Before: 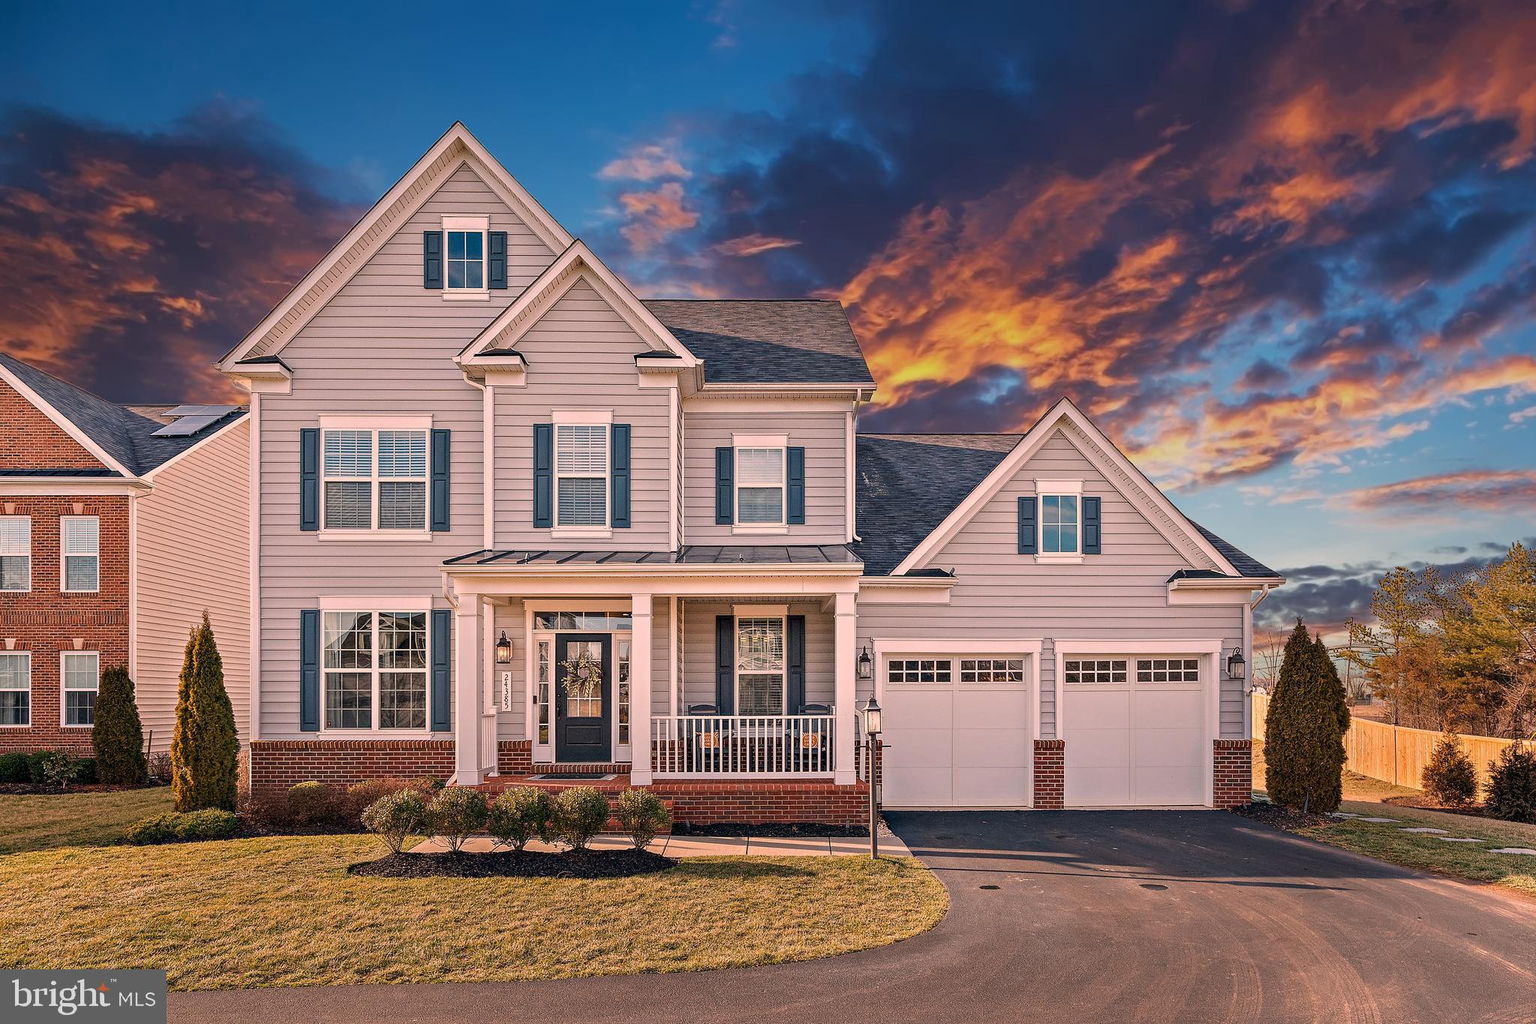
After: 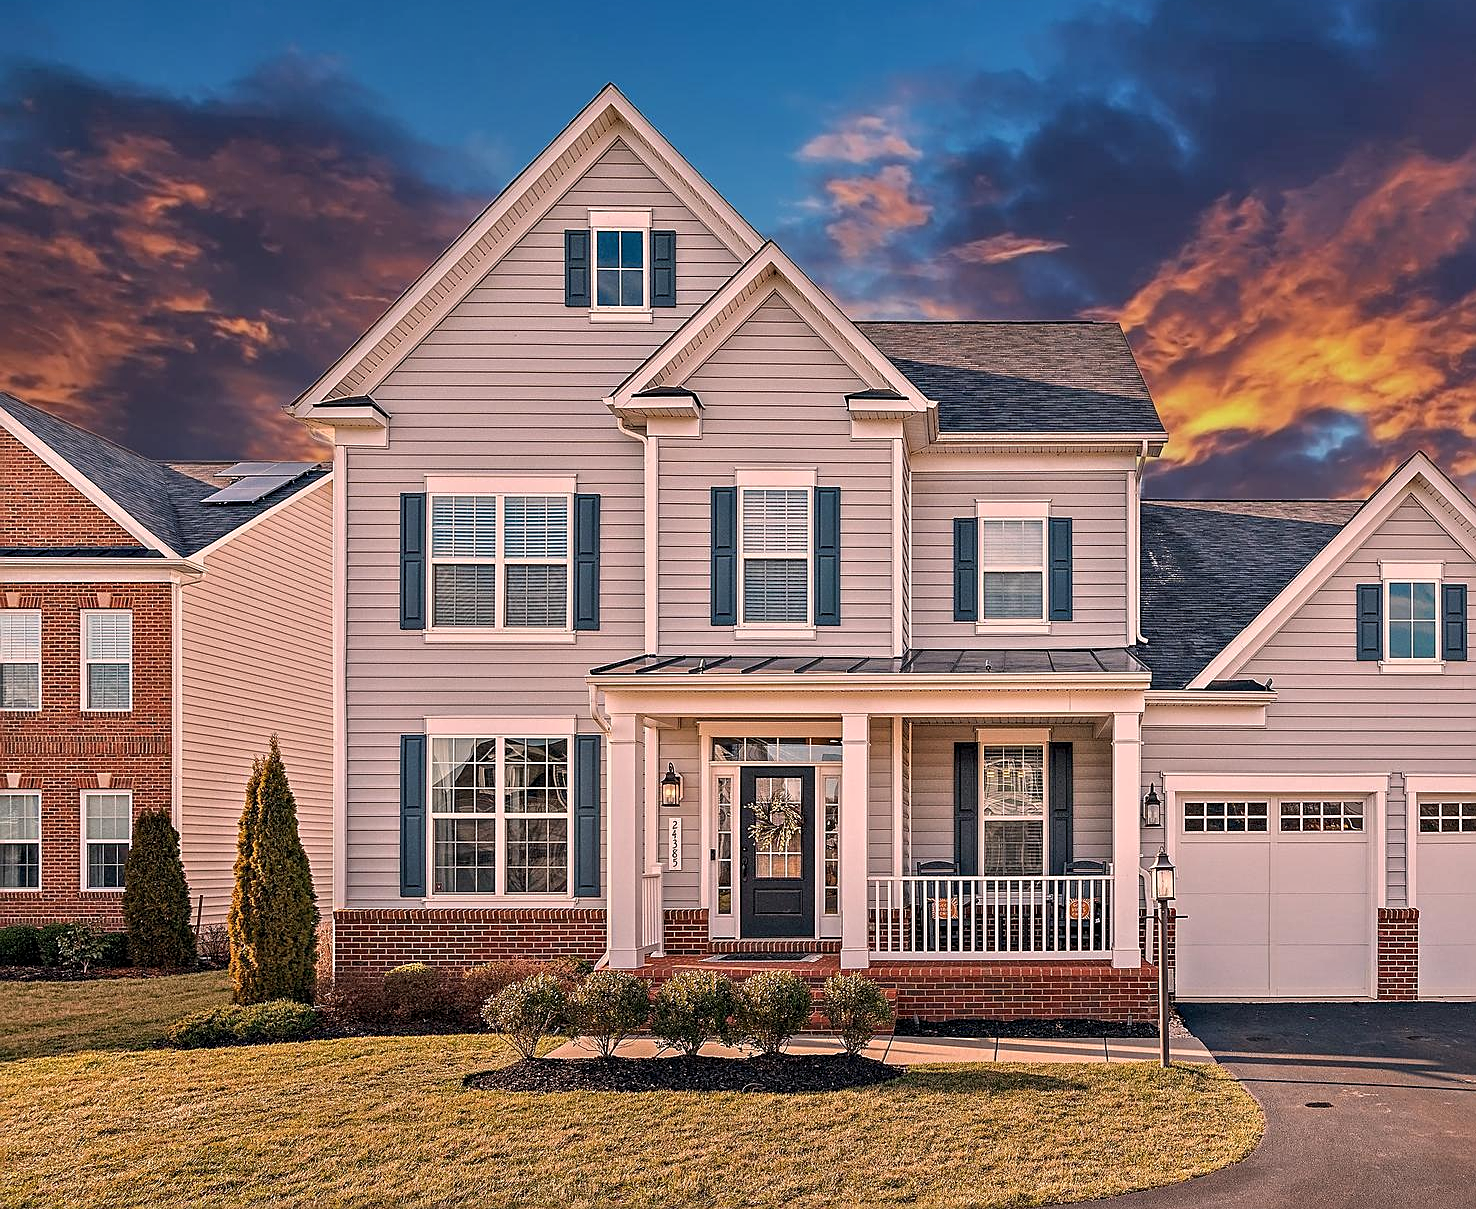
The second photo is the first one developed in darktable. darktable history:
crop: top 5.743%, right 27.872%, bottom 5.622%
shadows and highlights: low approximation 0.01, soften with gaussian
local contrast: highlights 103%, shadows 100%, detail 119%, midtone range 0.2
sharpen: on, module defaults
